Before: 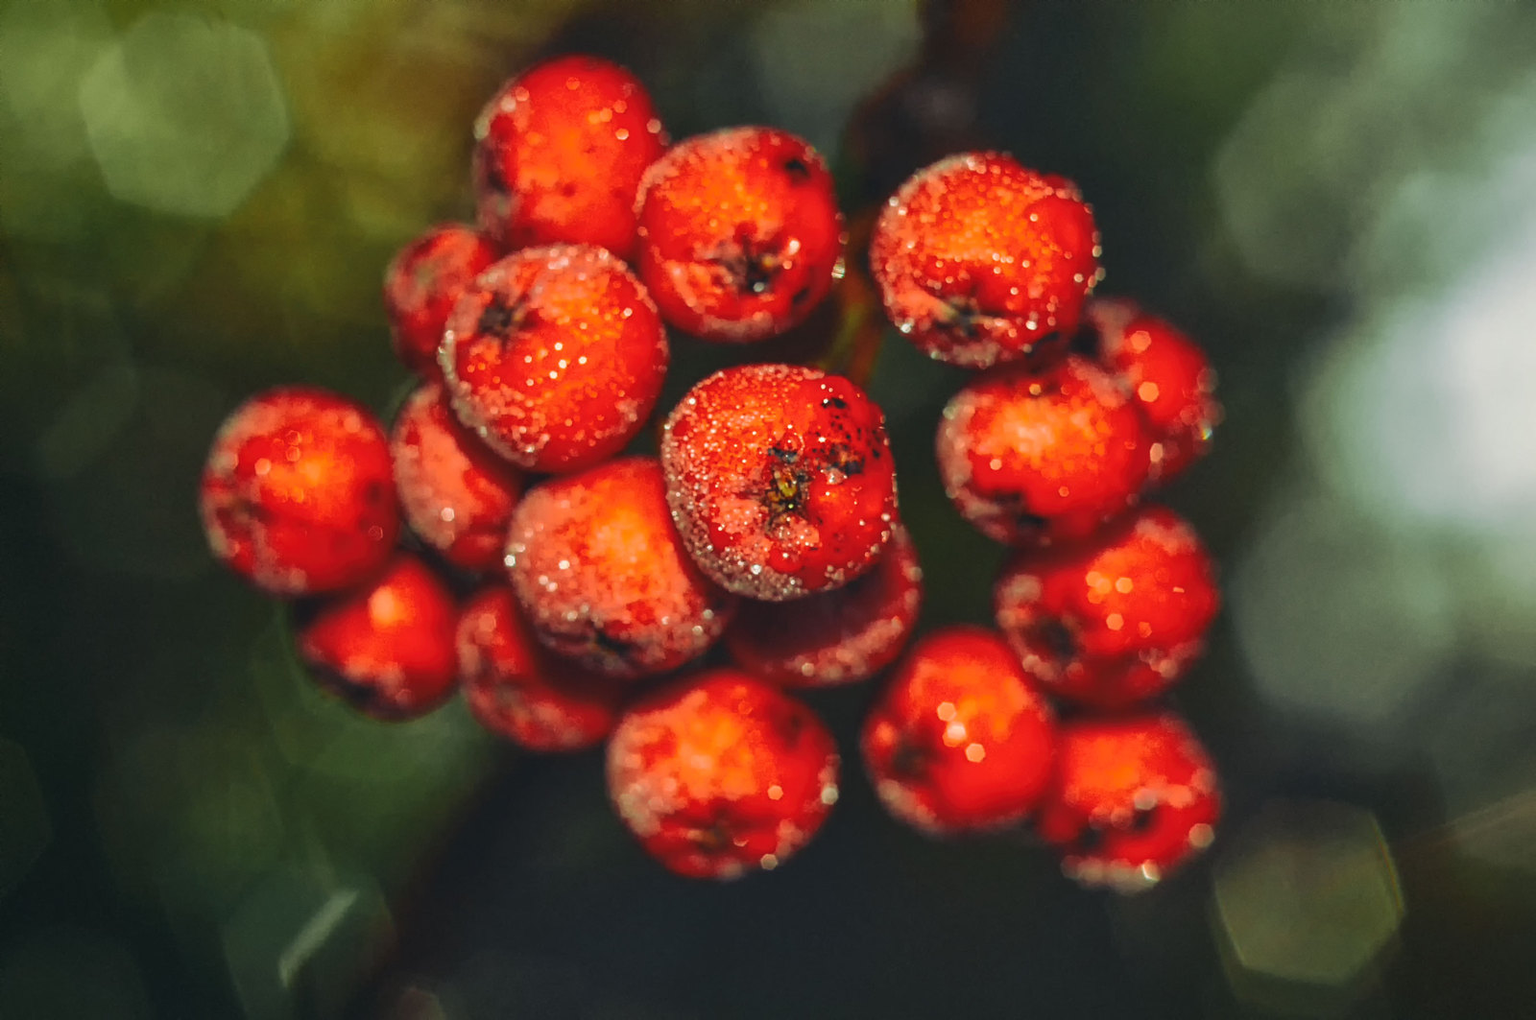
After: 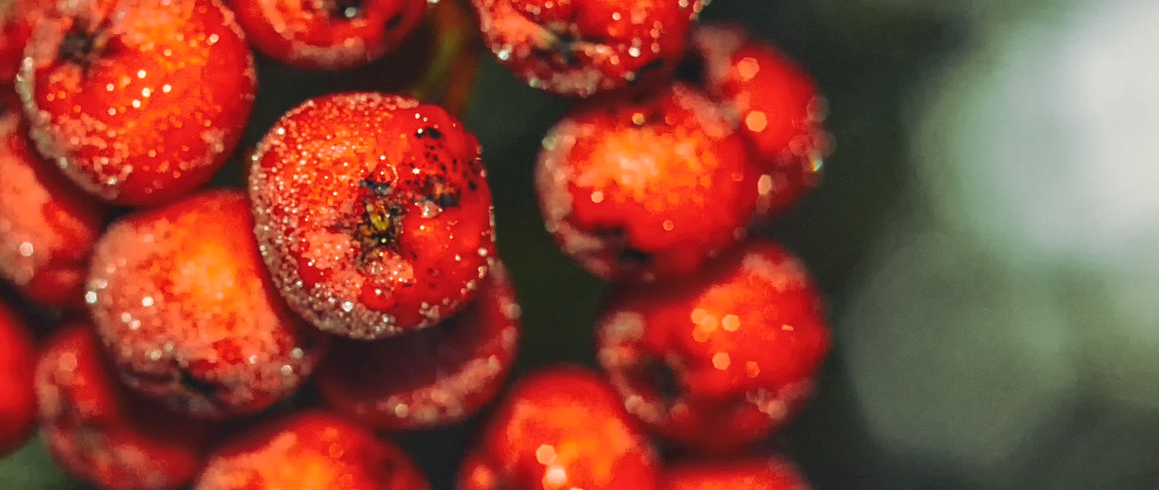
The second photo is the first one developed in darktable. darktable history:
crop and rotate: left 27.508%, top 27.041%, bottom 26.856%
local contrast: highlights 101%, shadows 101%, detail 120%, midtone range 0.2
